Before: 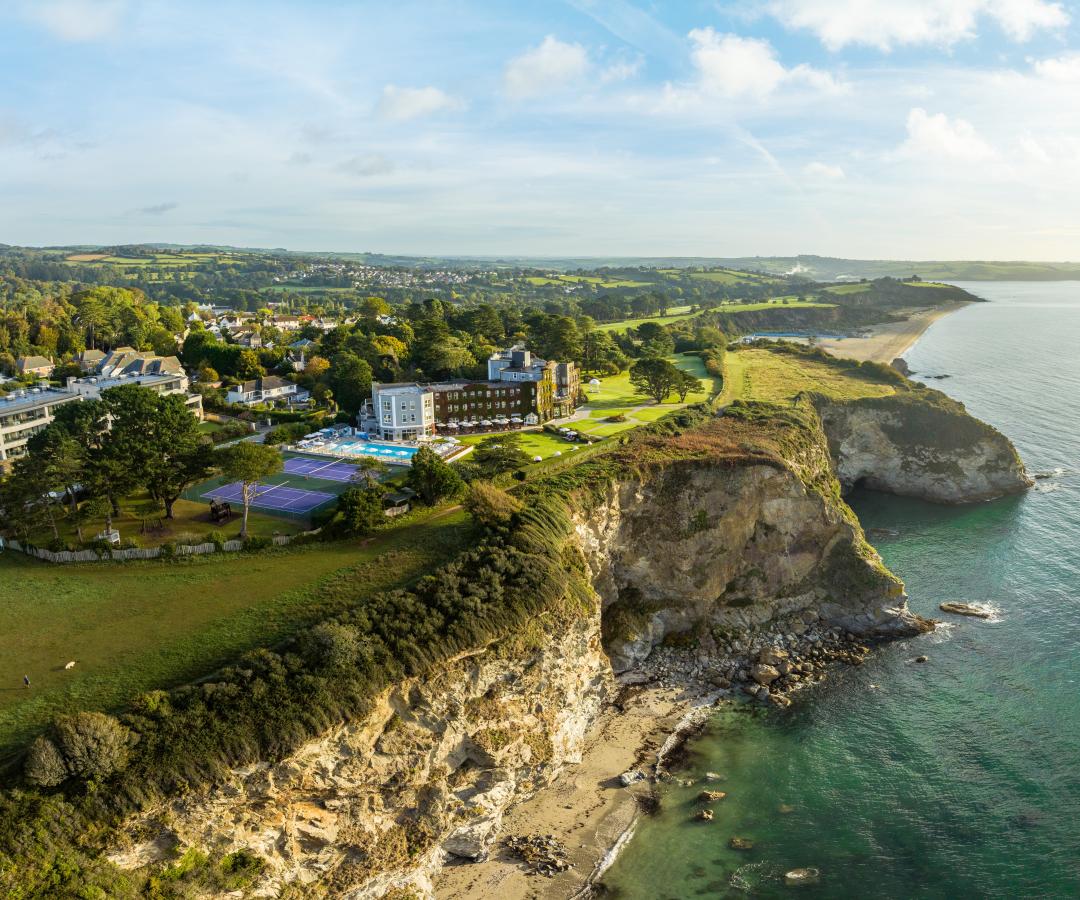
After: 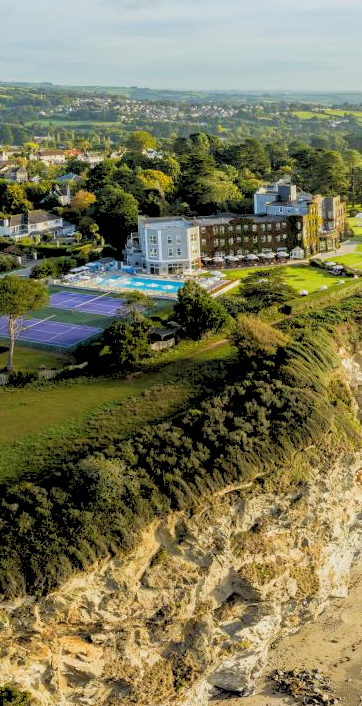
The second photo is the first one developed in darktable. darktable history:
rgb levels: preserve colors sum RGB, levels [[0.038, 0.433, 0.934], [0, 0.5, 1], [0, 0.5, 1]]
crop and rotate: left 21.77%, top 18.528%, right 44.676%, bottom 2.997%
